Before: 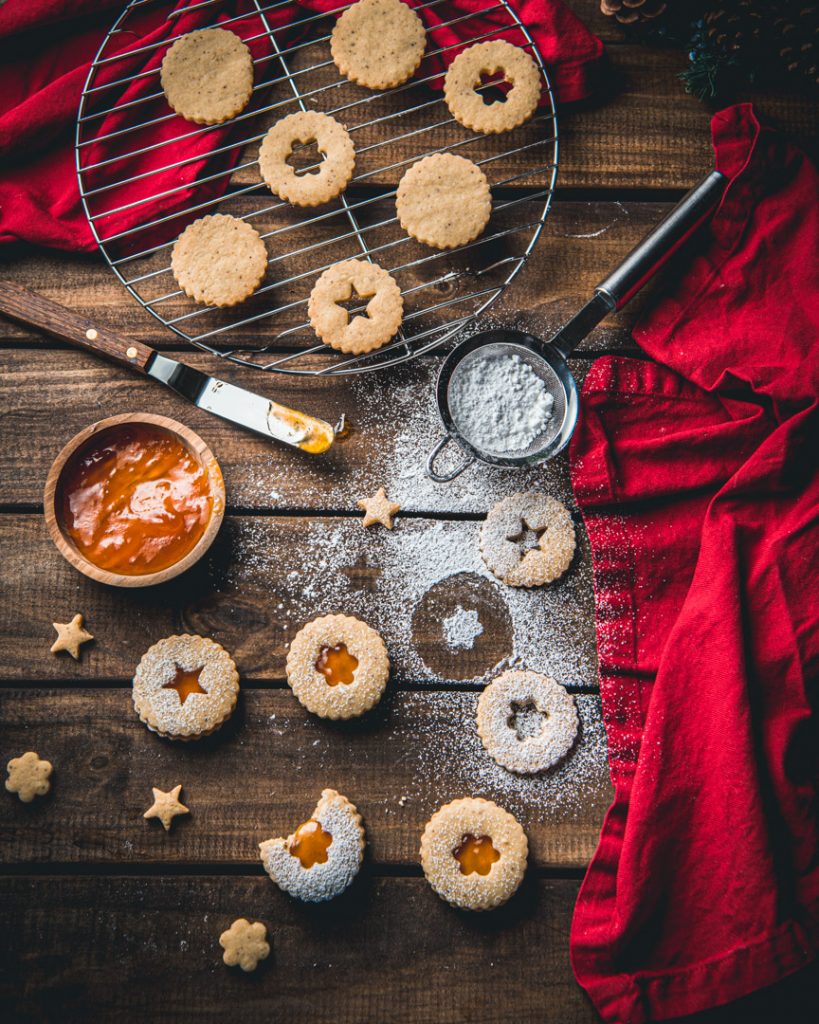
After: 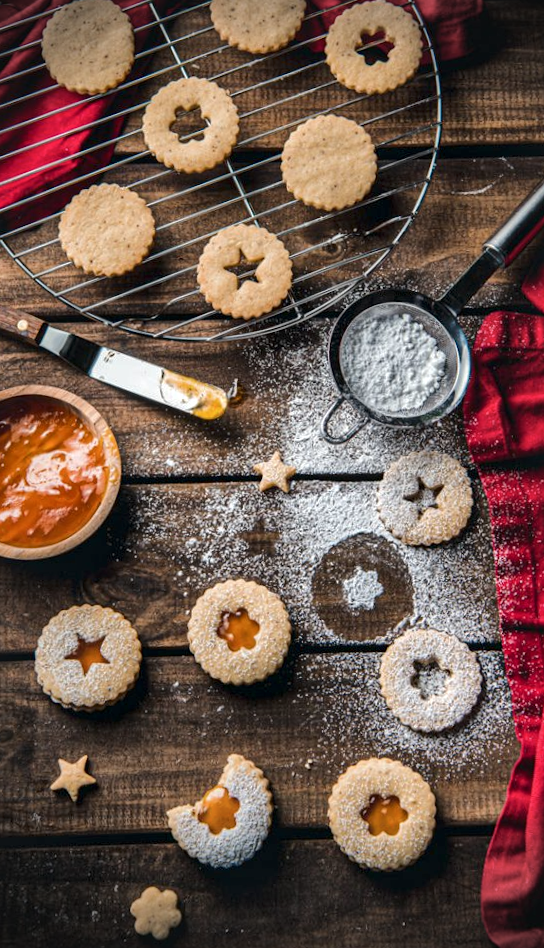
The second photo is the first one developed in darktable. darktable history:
shadows and highlights: shadows 12, white point adjustment 1.2, soften with gaussian
rgb curve: curves: ch0 [(0, 0) (0.175, 0.154) (0.785, 0.663) (1, 1)]
vignetting: fall-off start 88.03%, fall-off radius 24.9%
crop and rotate: left 12.648%, right 20.685%
rotate and perspective: rotation -2°, crop left 0.022, crop right 0.978, crop top 0.049, crop bottom 0.951
local contrast: mode bilateral grid, contrast 20, coarseness 50, detail 179%, midtone range 0.2
